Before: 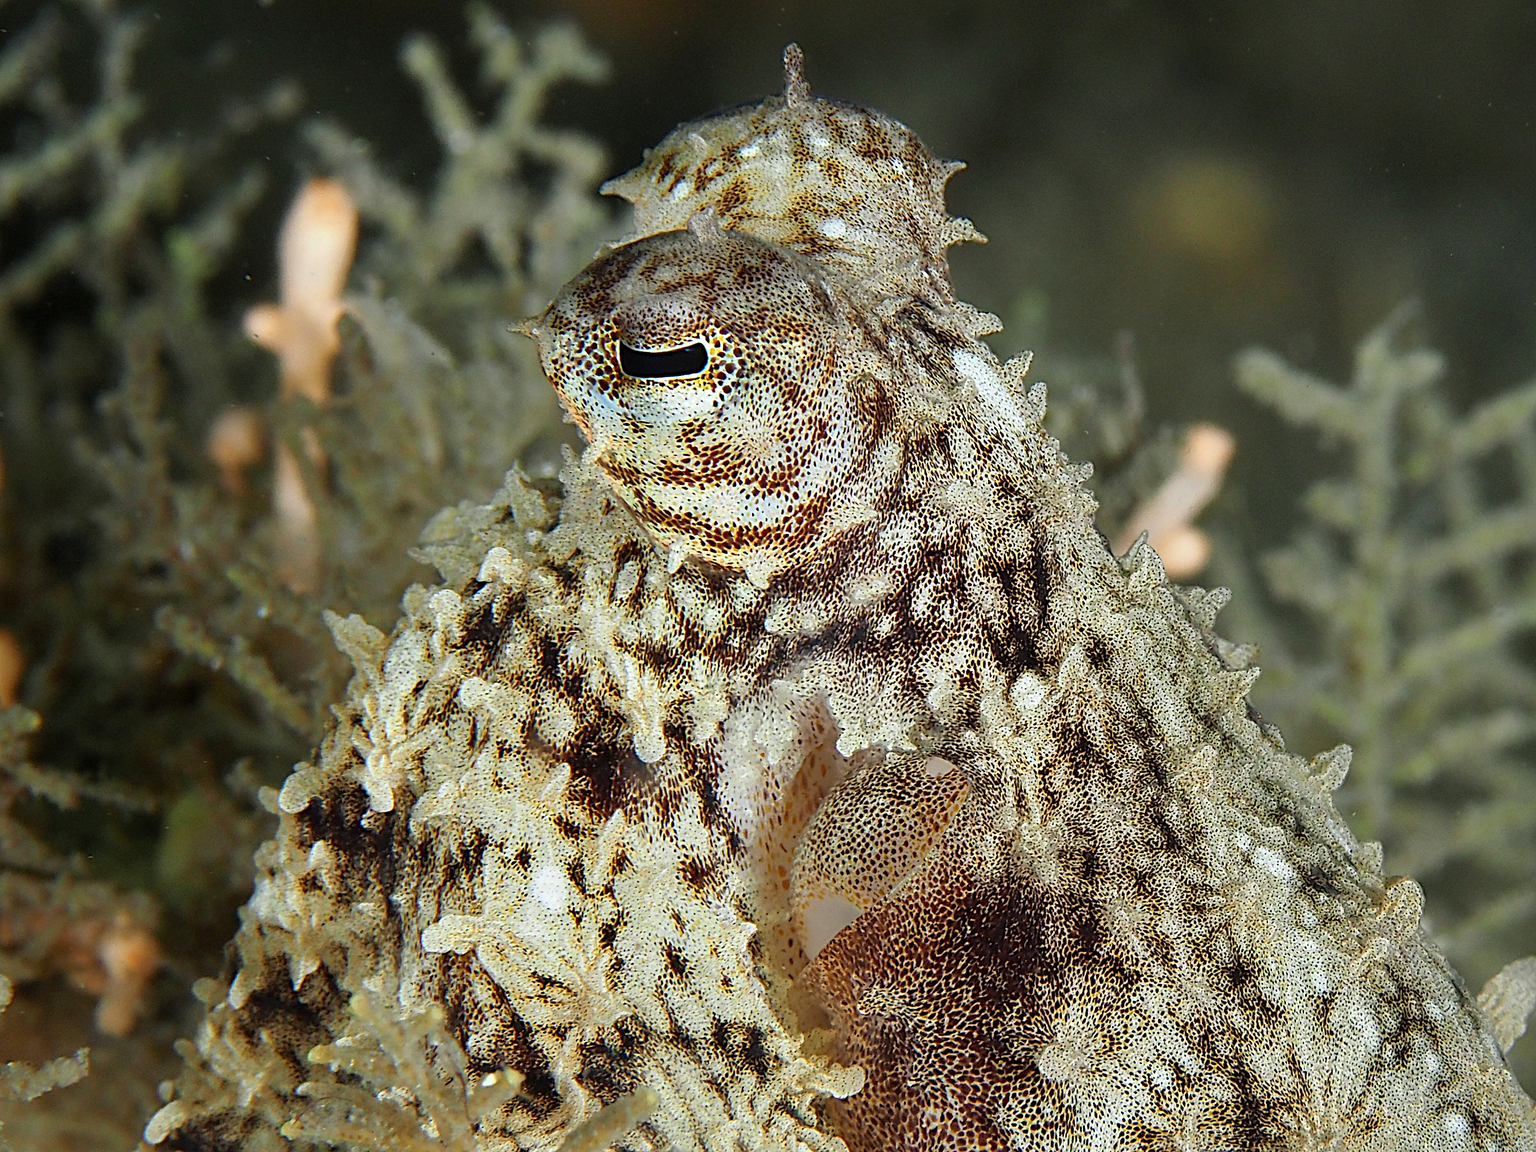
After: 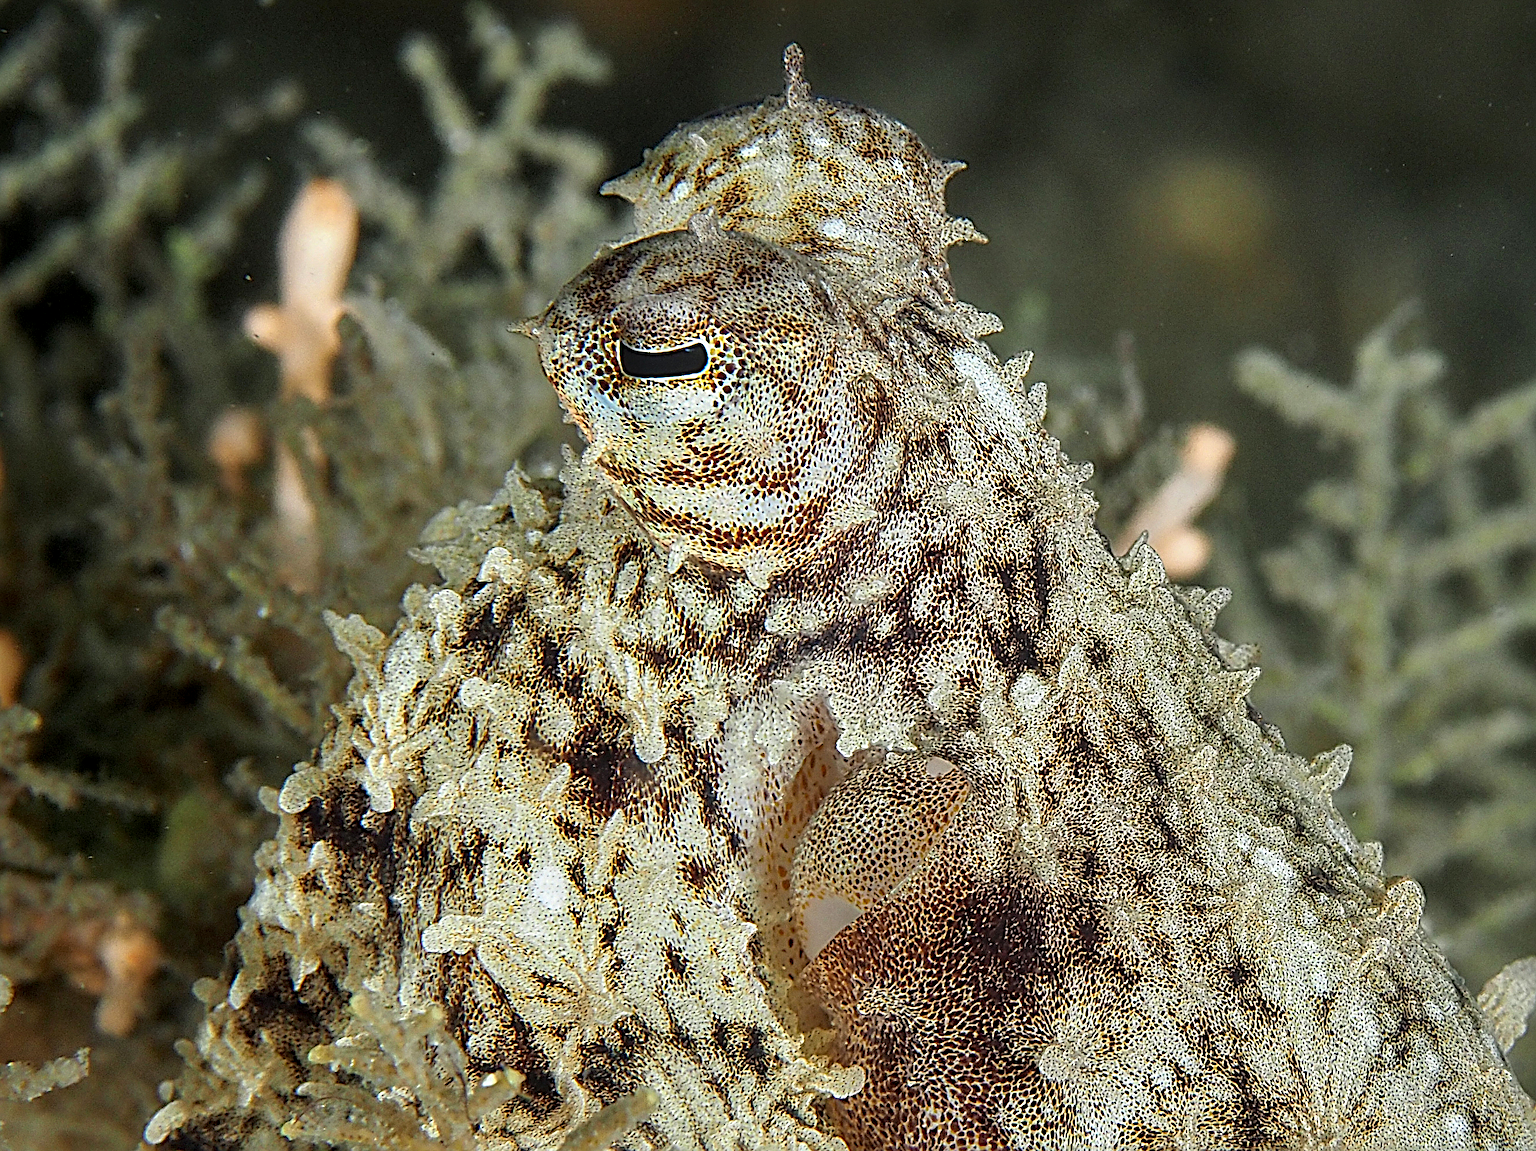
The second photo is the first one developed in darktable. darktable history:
sharpen: radius 3.966
local contrast: on, module defaults
